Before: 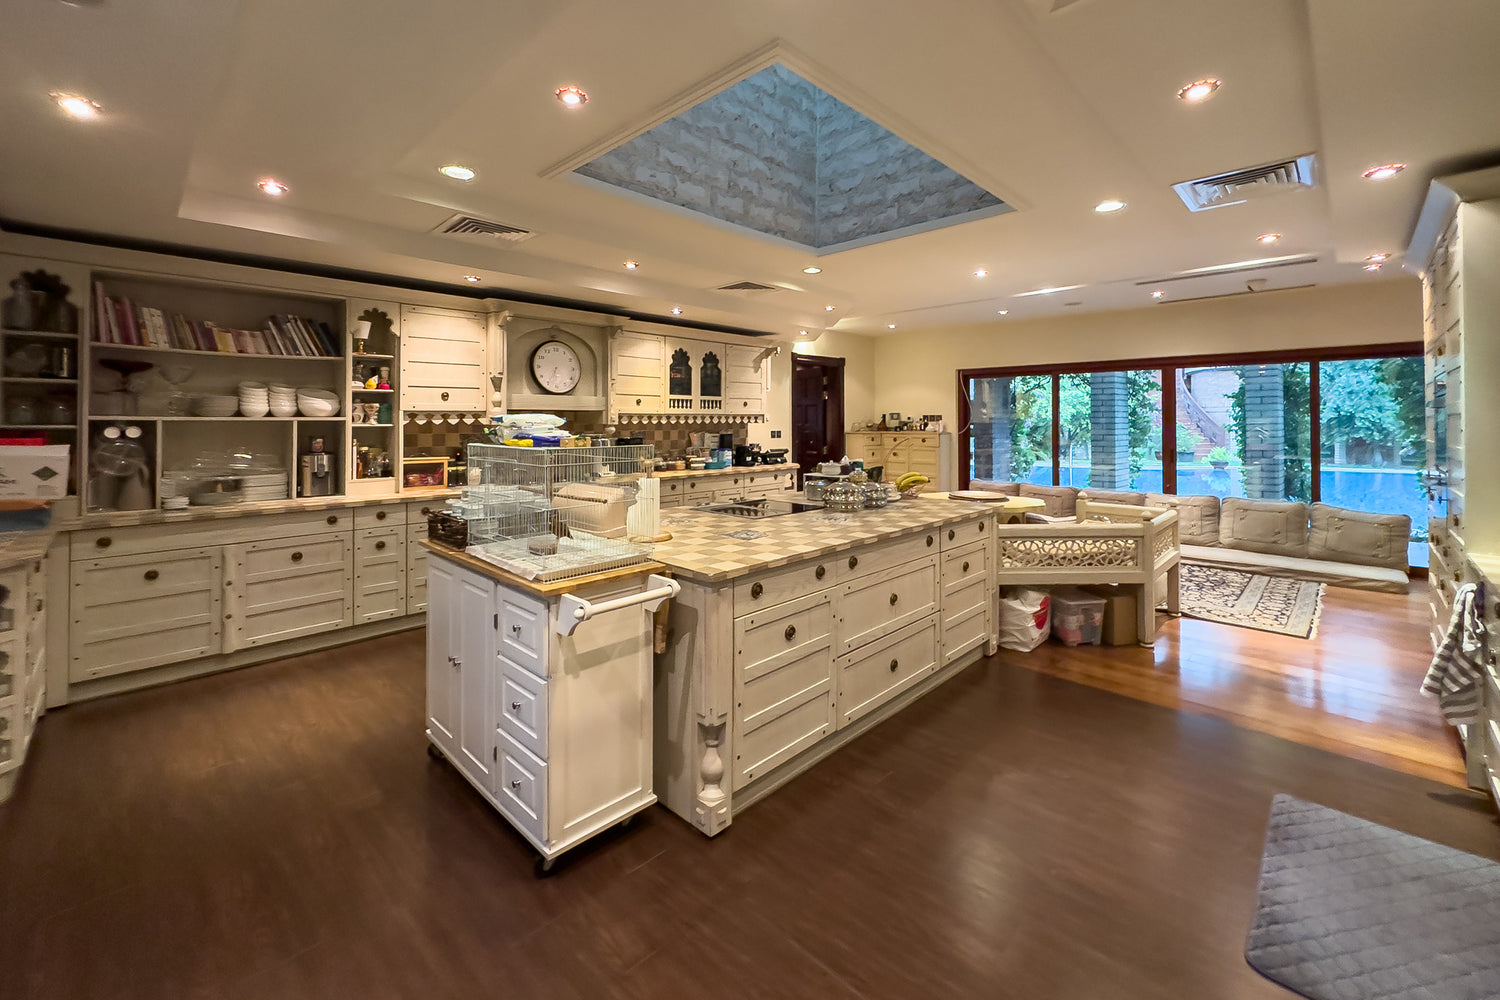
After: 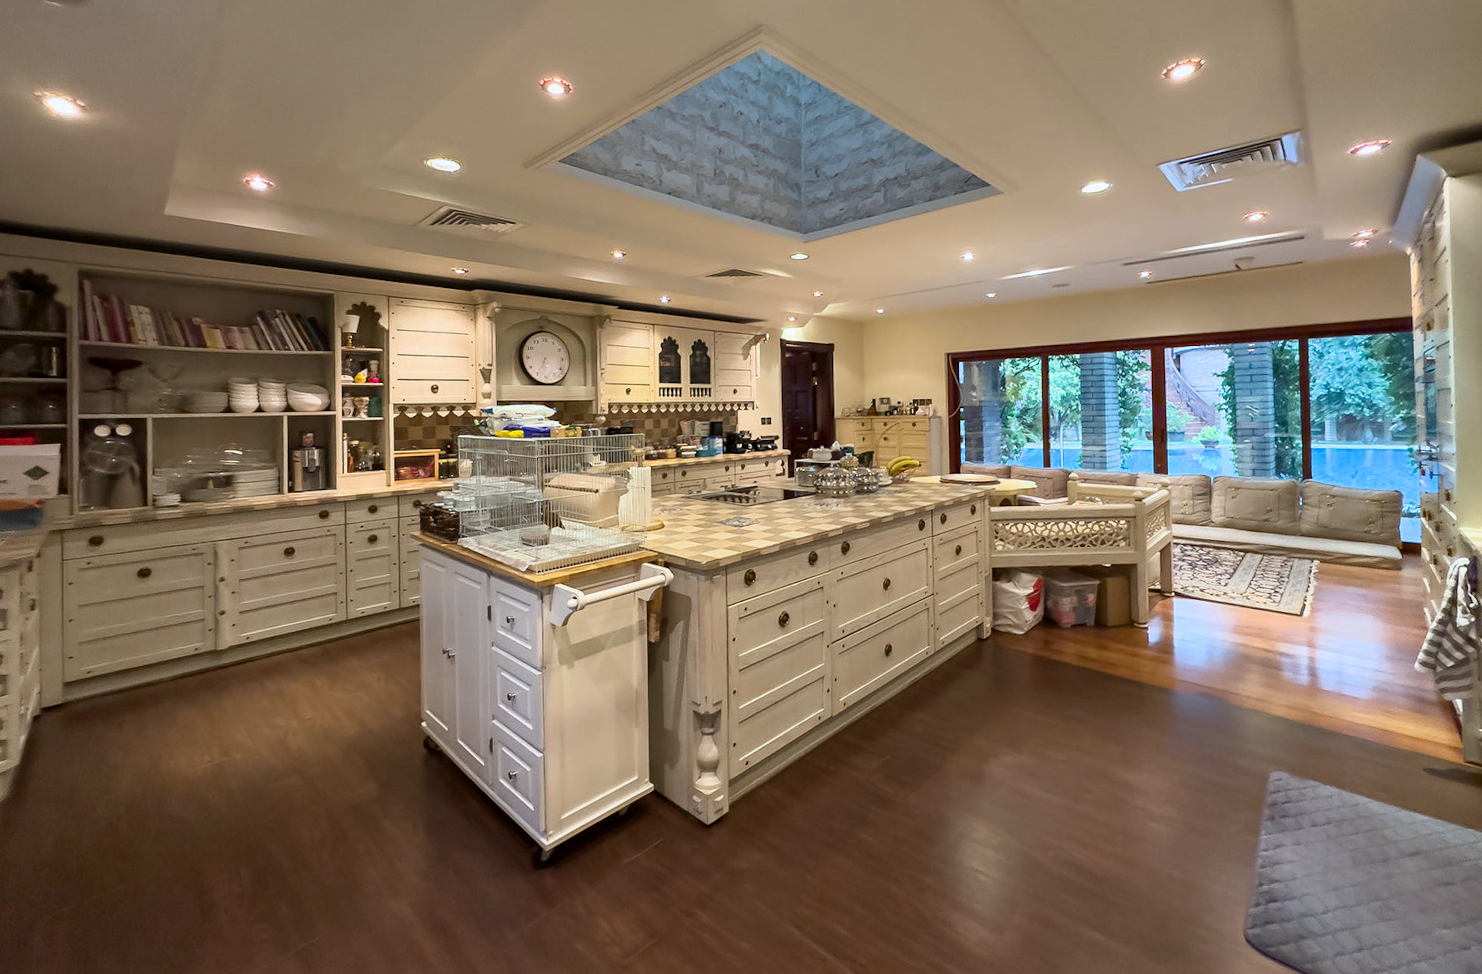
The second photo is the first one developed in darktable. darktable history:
white balance: red 0.98, blue 1.034
rotate and perspective: rotation -1°, crop left 0.011, crop right 0.989, crop top 0.025, crop bottom 0.975
